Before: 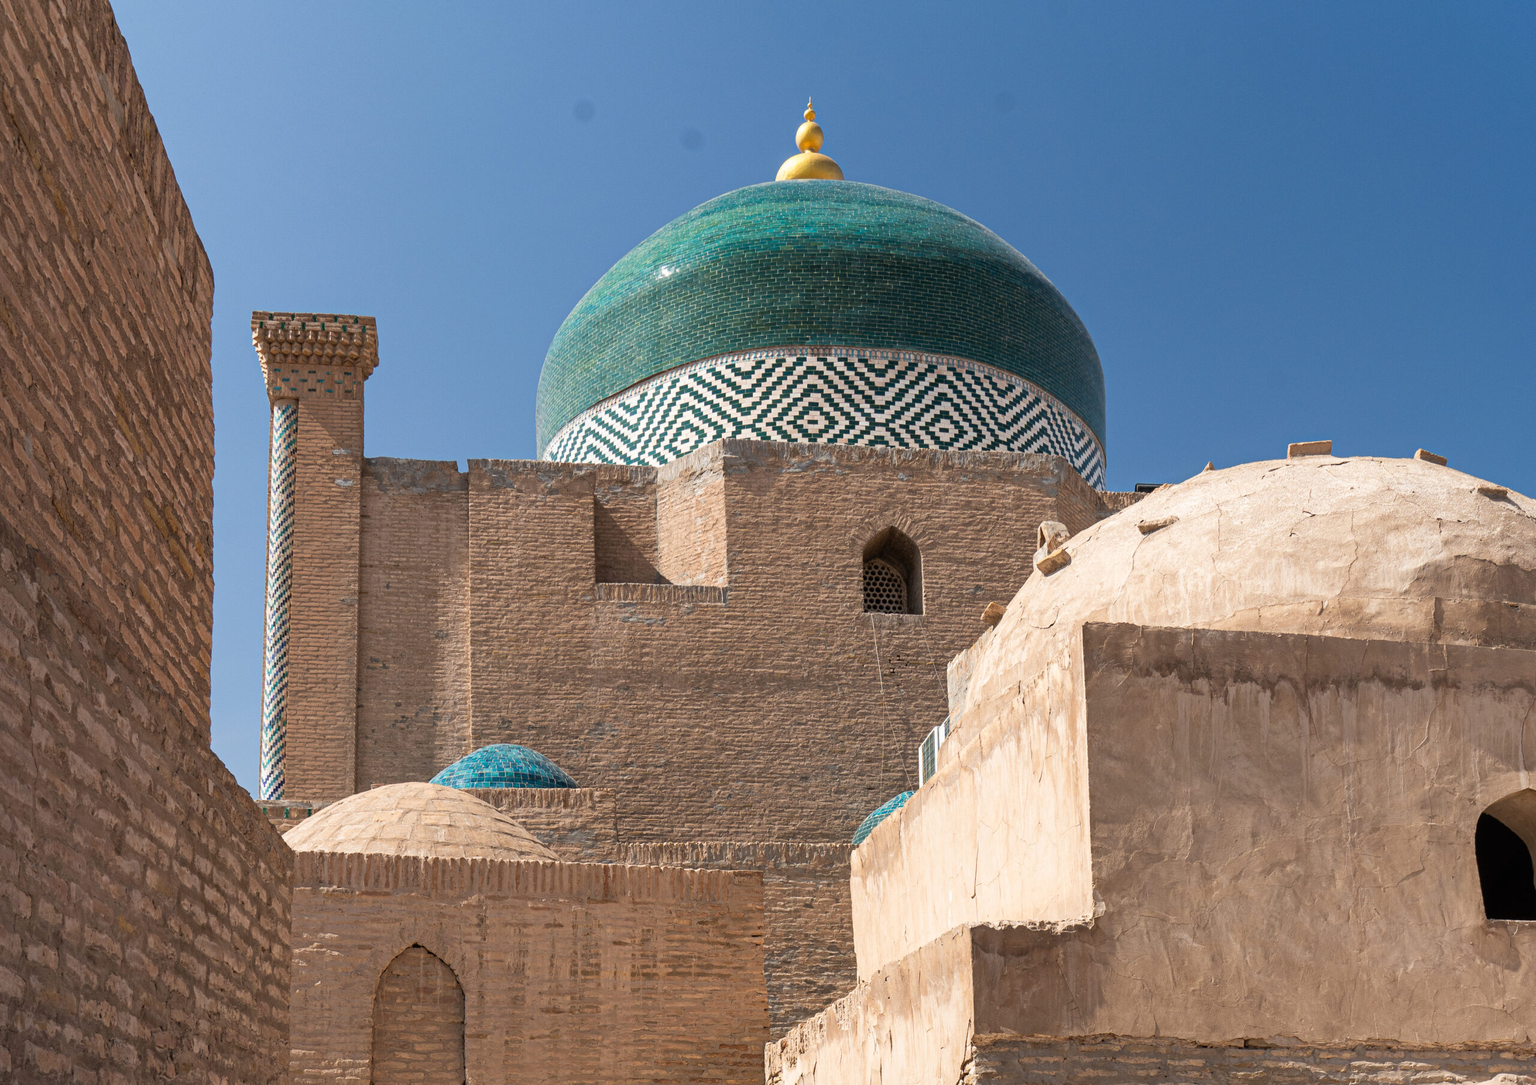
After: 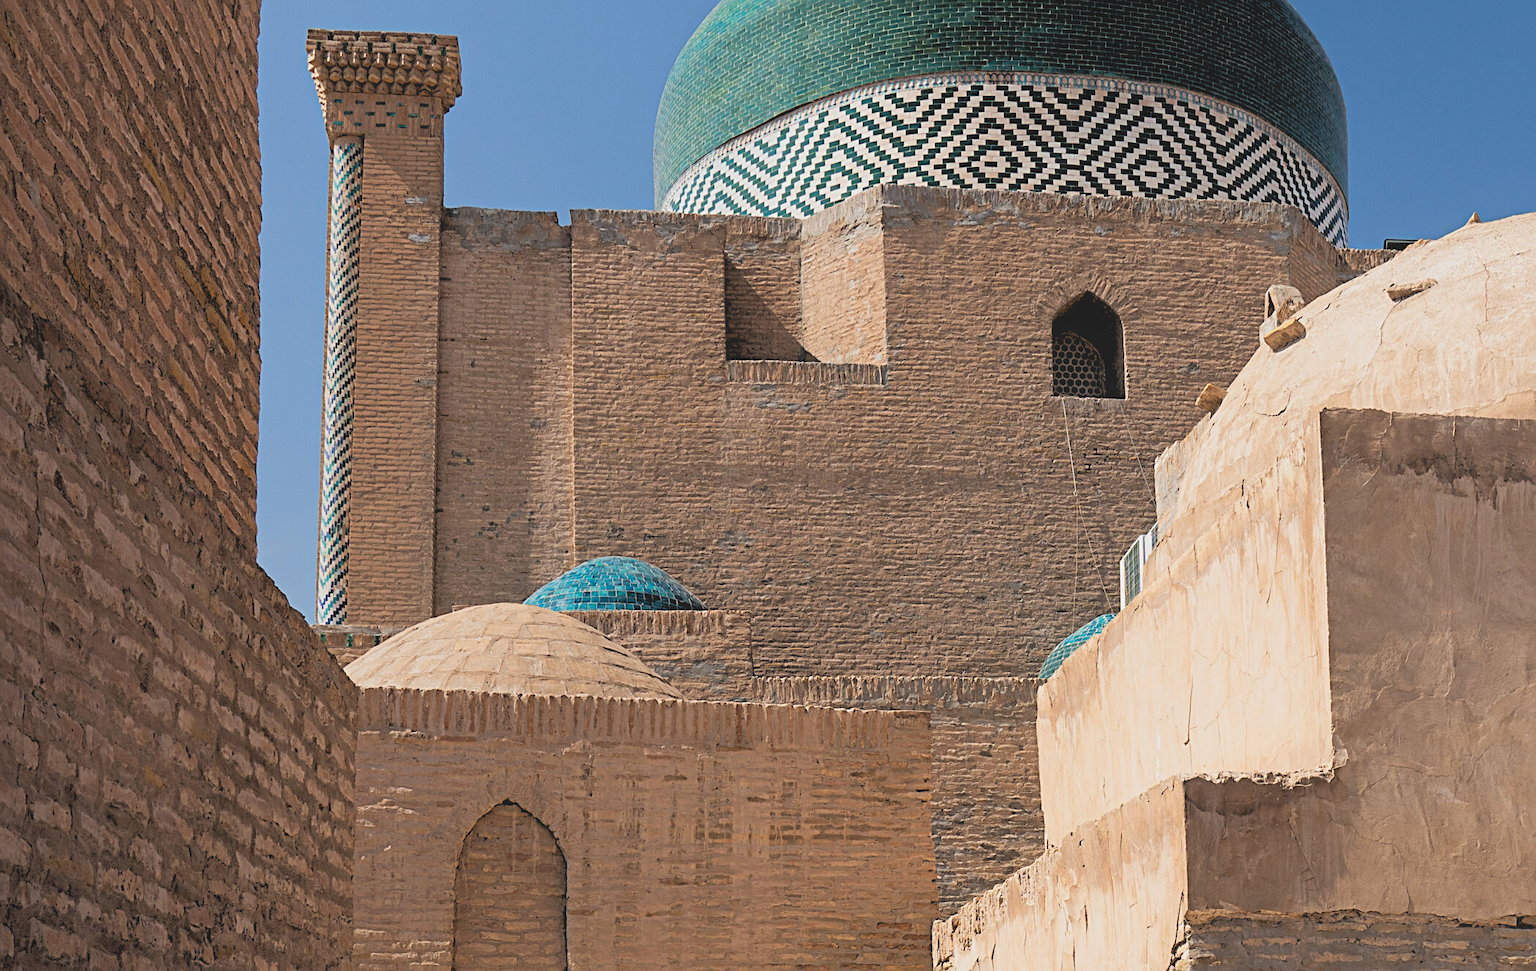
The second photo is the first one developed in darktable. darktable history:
crop: top 26.531%, right 17.959%
sharpen: radius 2.767
rgb levels: levels [[0.029, 0.461, 0.922], [0, 0.5, 1], [0, 0.5, 1]]
local contrast: detail 70%
